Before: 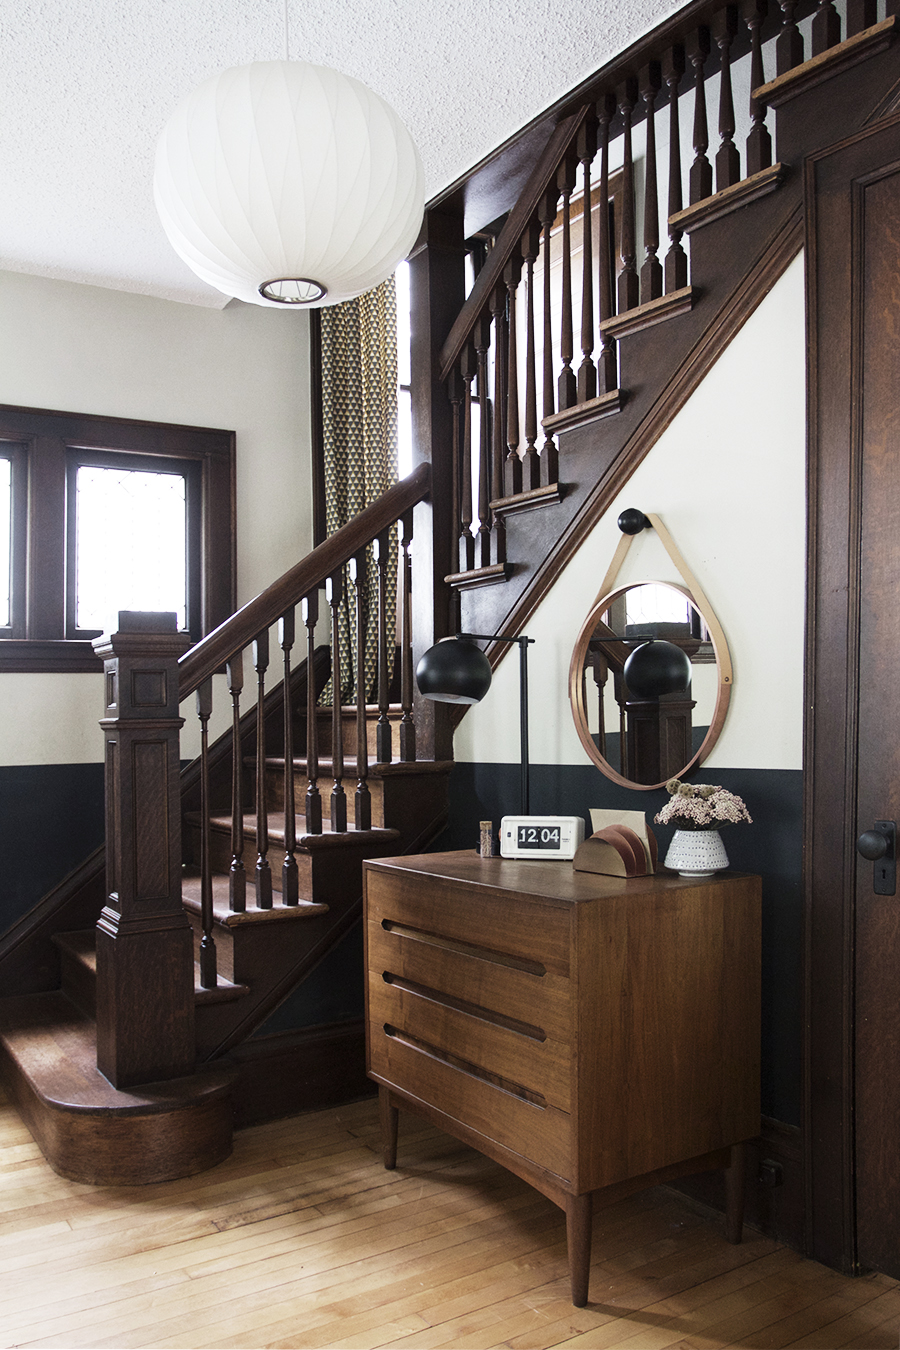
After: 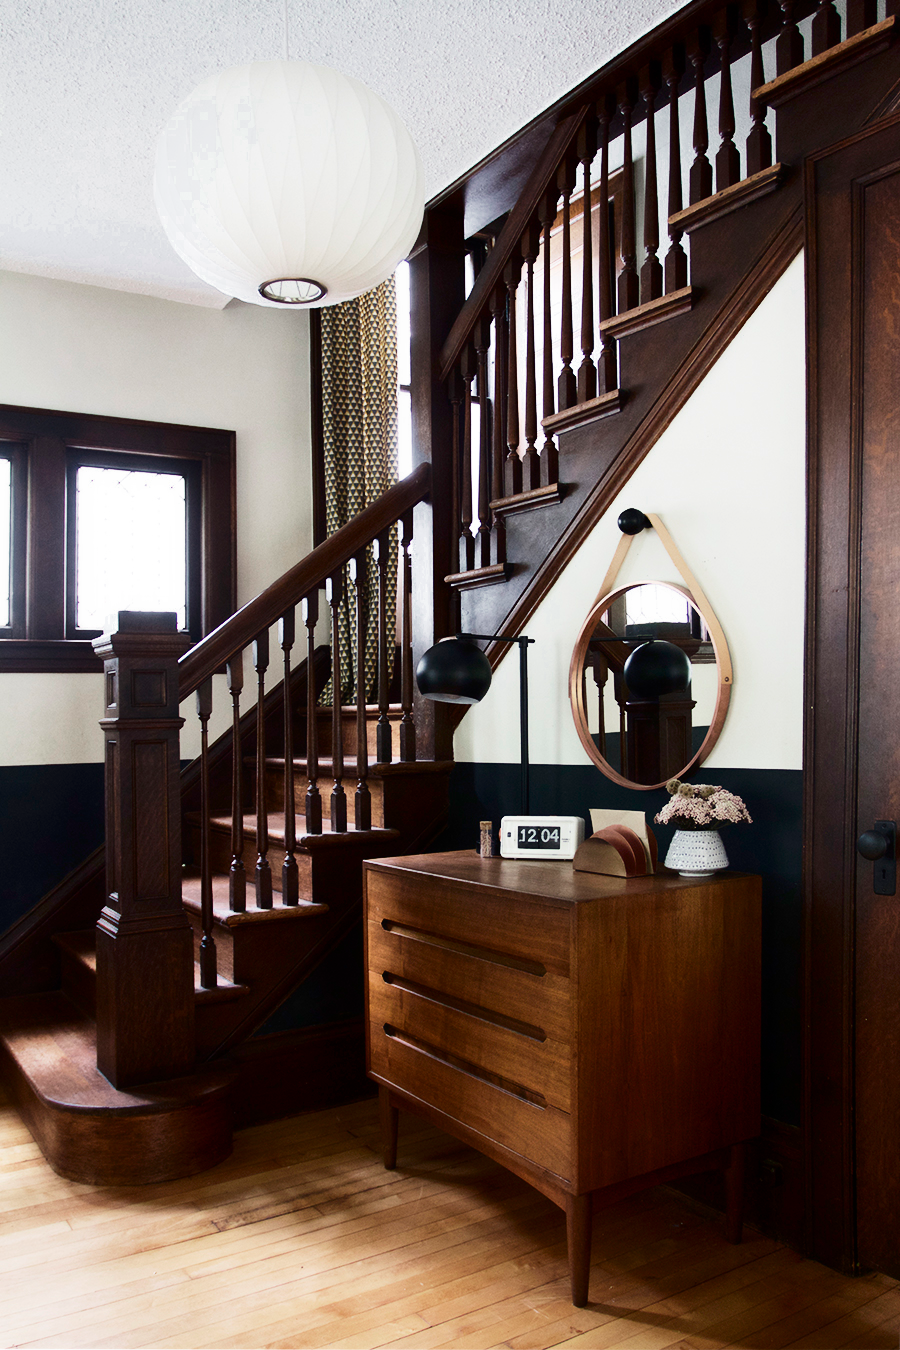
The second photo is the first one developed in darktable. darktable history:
tone equalizer: on, module defaults
contrast brightness saturation: contrast 0.2, brightness -0.11, saturation 0.1
shadows and highlights: shadows 37.27, highlights -28.18, soften with gaussian
color zones: curves: ch0 [(0, 0.497) (0.143, 0.5) (0.286, 0.5) (0.429, 0.483) (0.571, 0.116) (0.714, -0.006) (0.857, 0.28) (1, 0.497)]
contrast equalizer: octaves 7, y [[0.502, 0.505, 0.512, 0.529, 0.564, 0.588], [0.5 ×6], [0.502, 0.505, 0.512, 0.529, 0.564, 0.588], [0, 0.001, 0.001, 0.004, 0.008, 0.011], [0, 0.001, 0.001, 0.004, 0.008, 0.011]], mix -1
